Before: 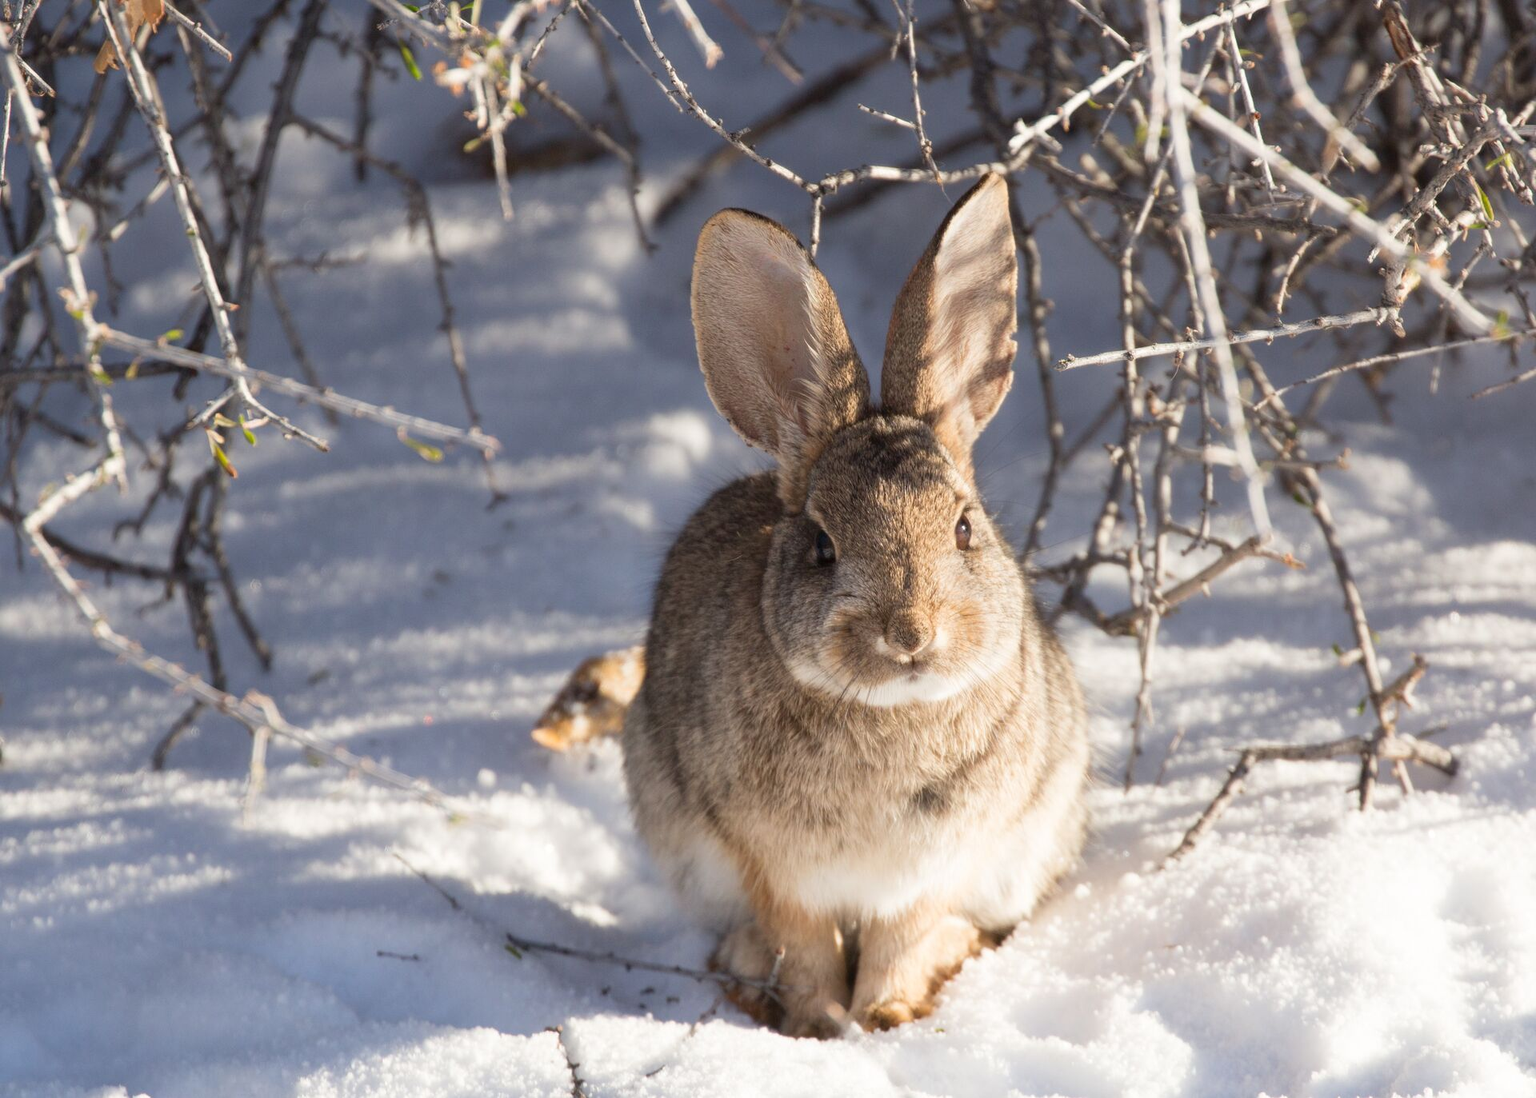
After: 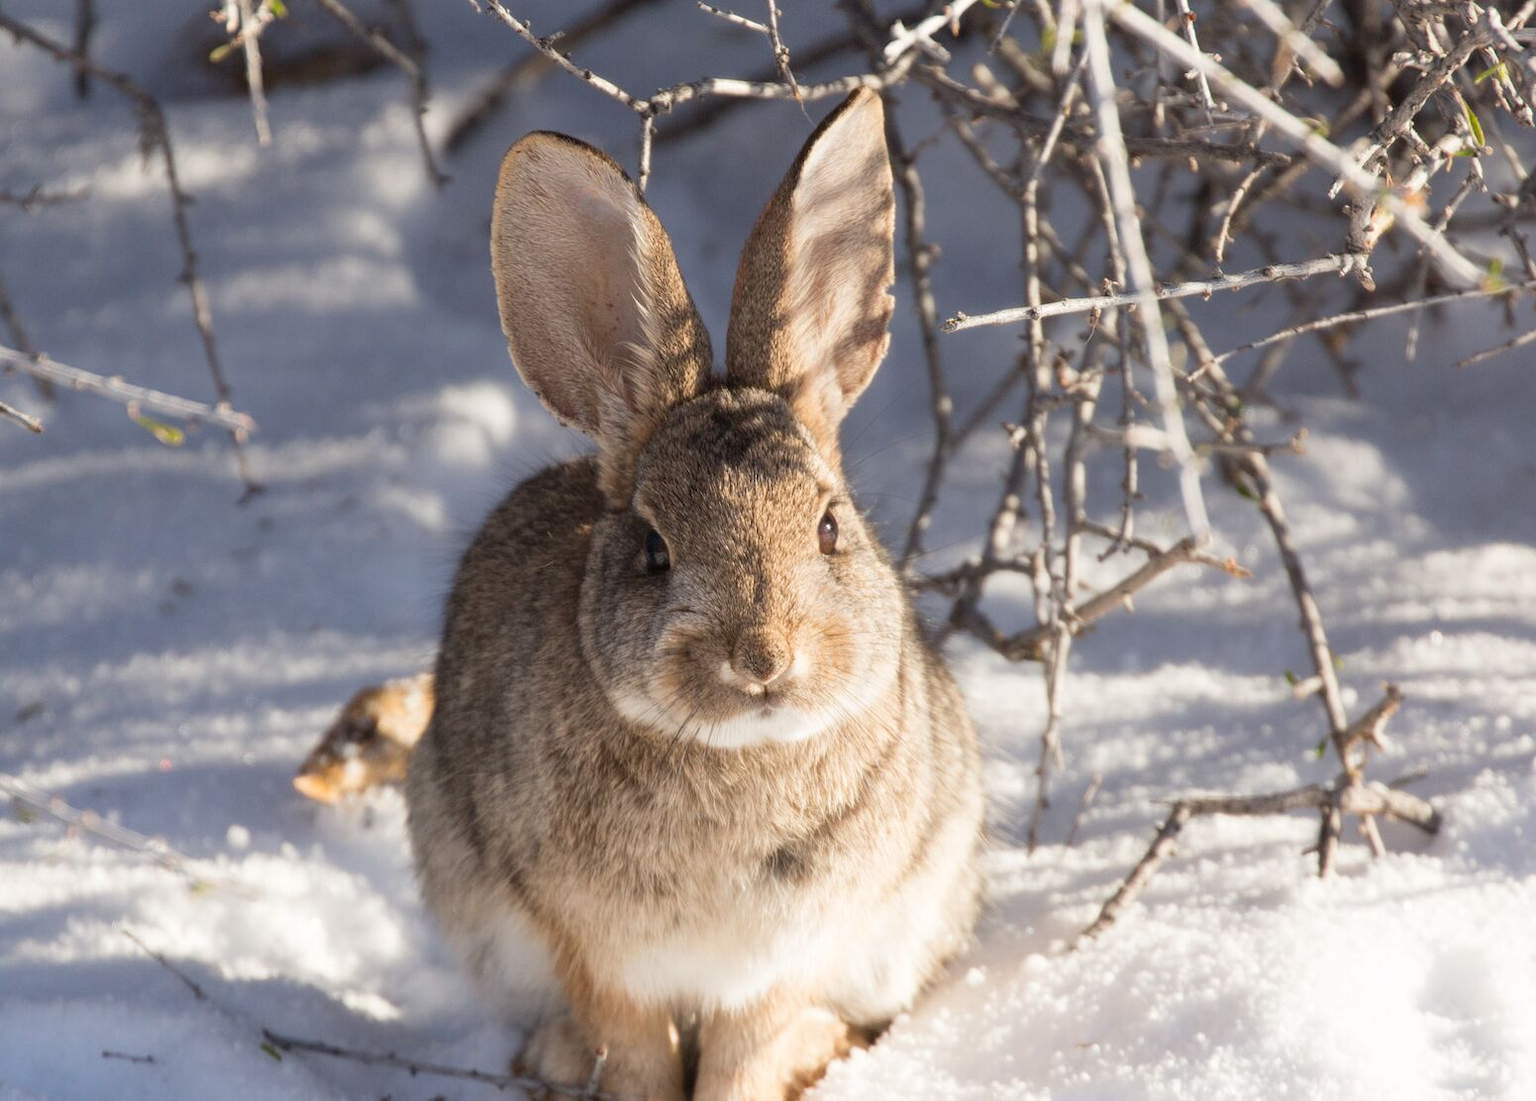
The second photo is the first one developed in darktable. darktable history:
crop: left 19.187%, top 9.348%, bottom 9.598%
